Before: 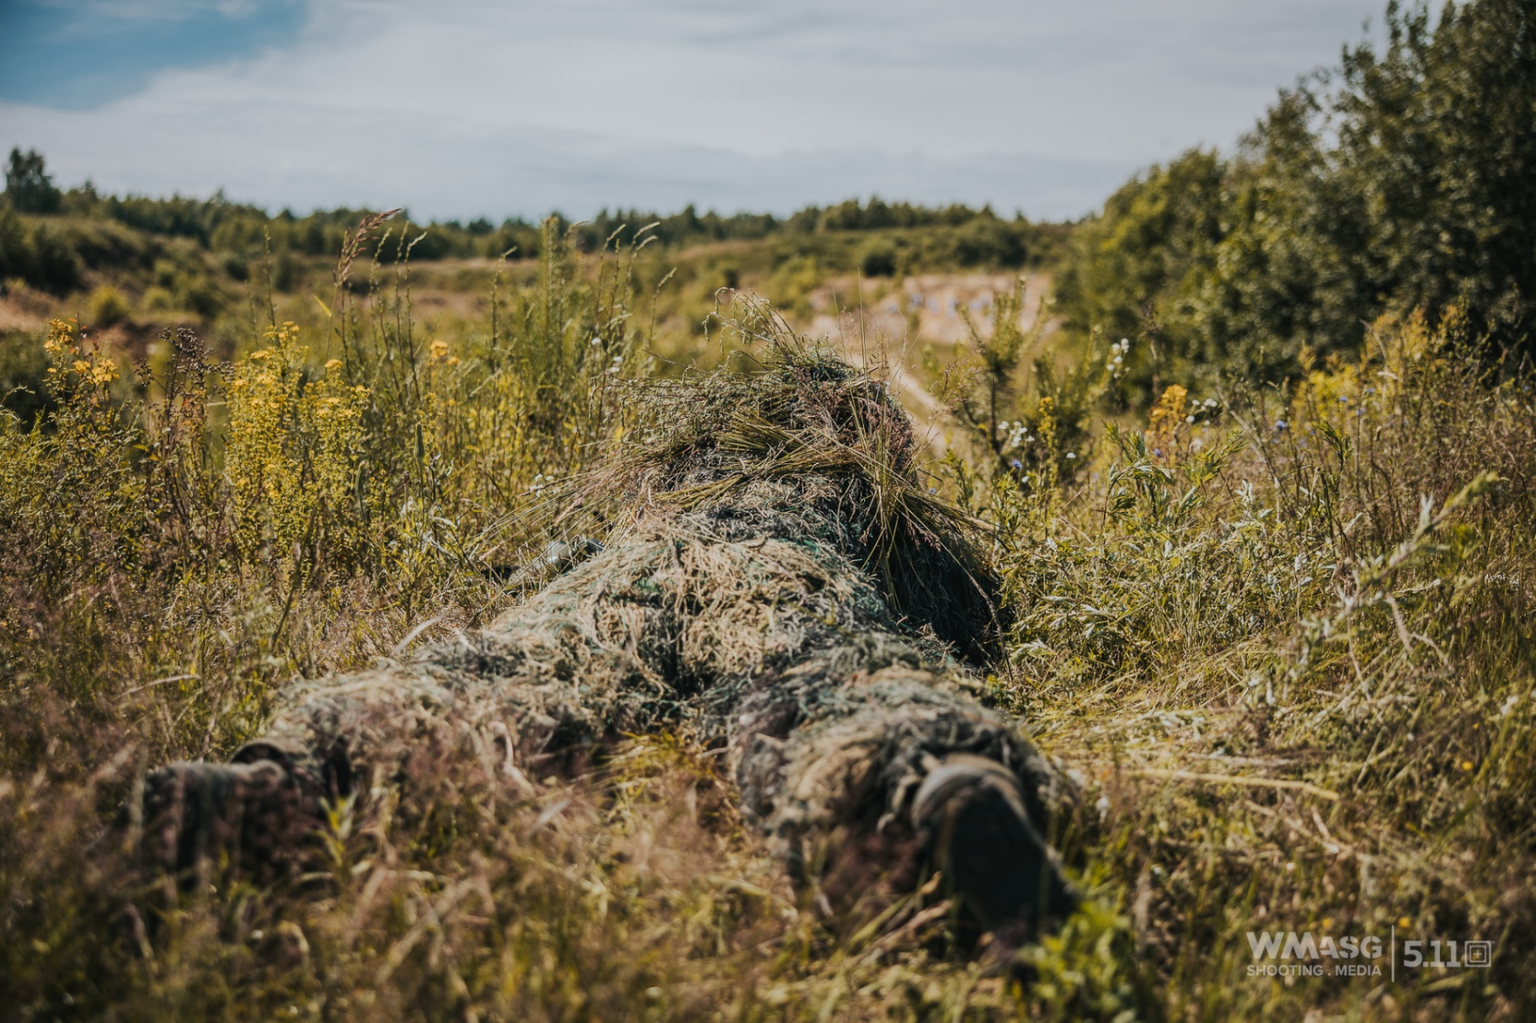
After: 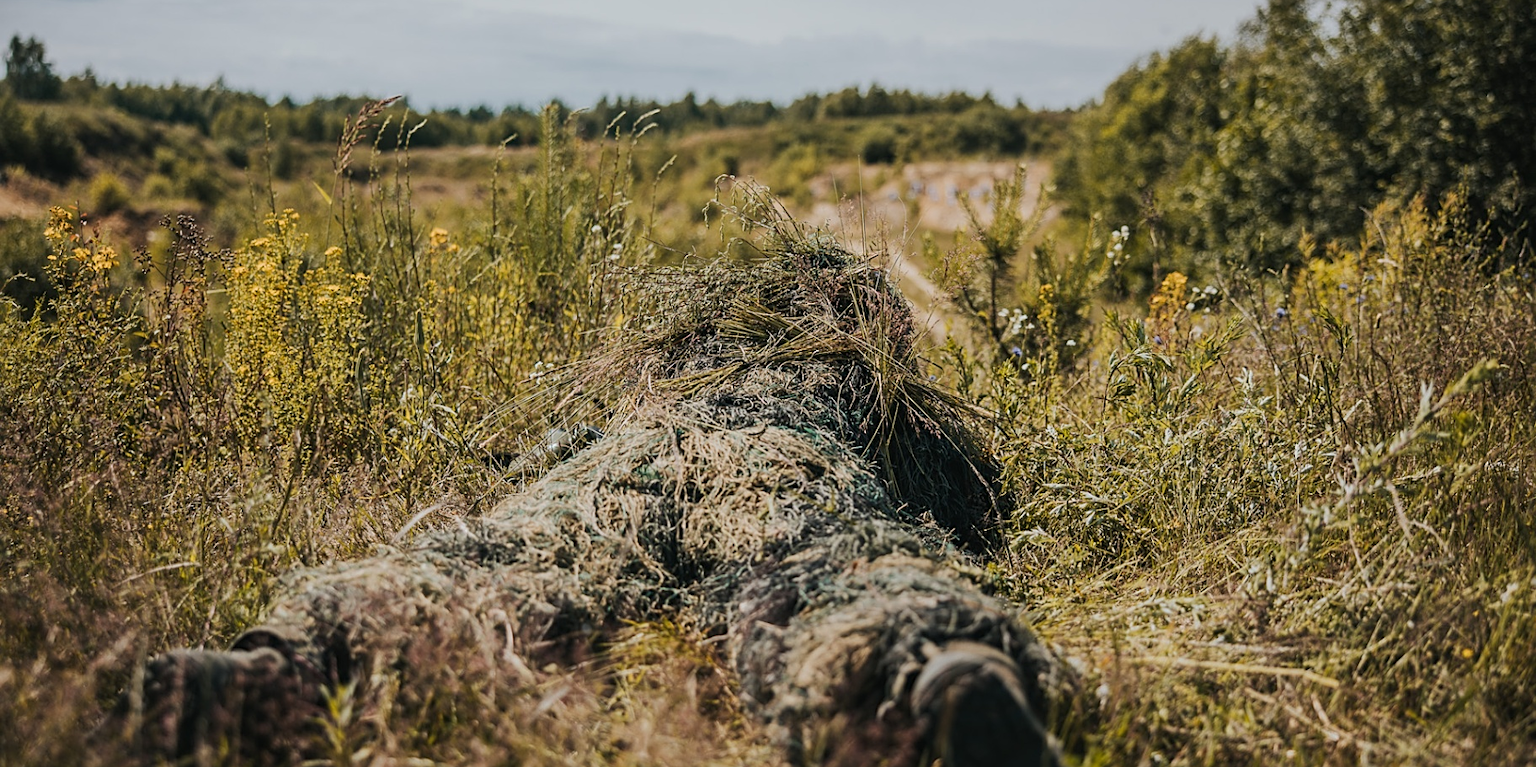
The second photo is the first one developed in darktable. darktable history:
sharpen: on, module defaults
crop: top 11.038%, bottom 13.962%
